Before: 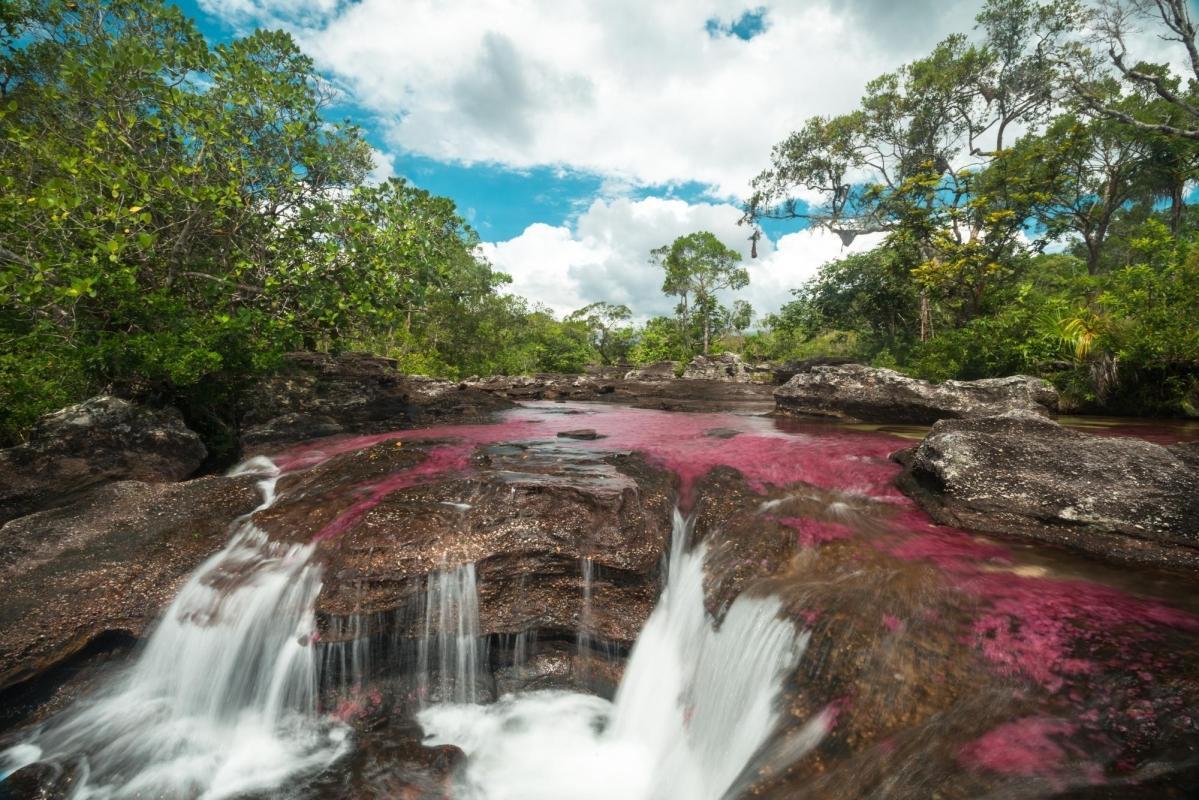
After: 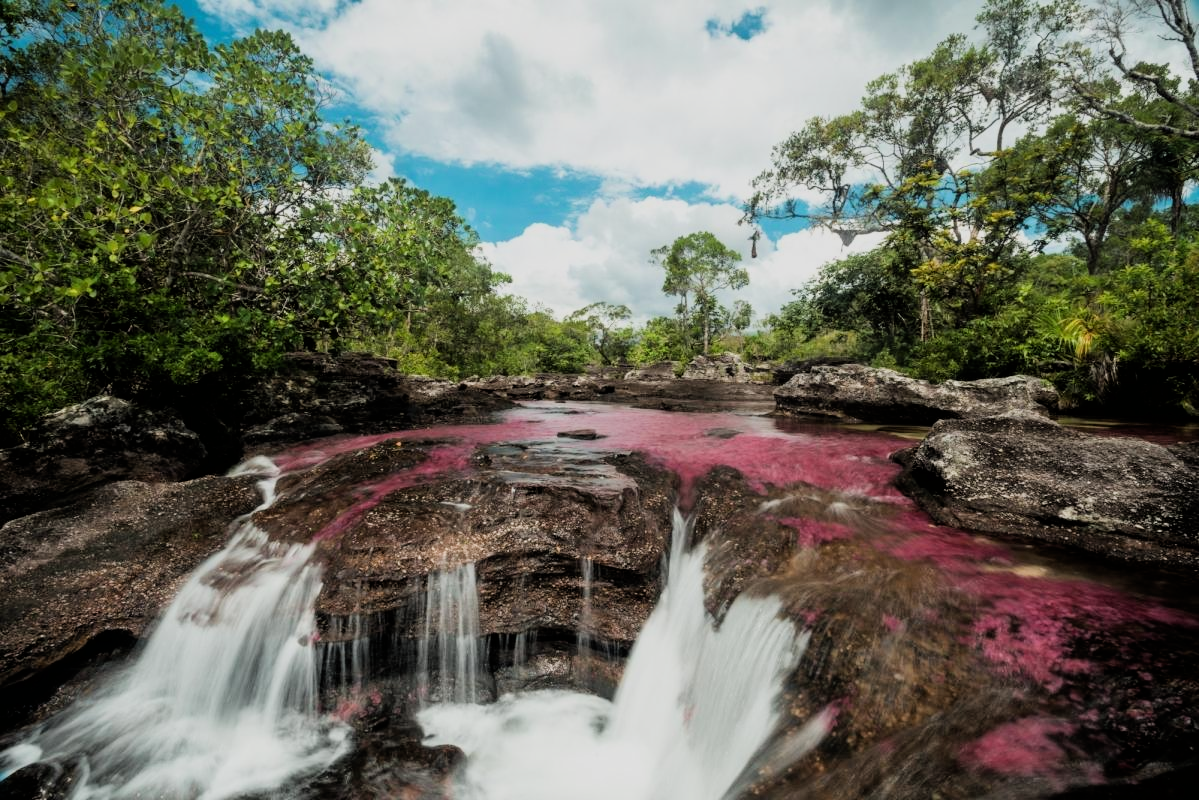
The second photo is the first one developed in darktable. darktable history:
filmic rgb: black relative exposure -5 EV, hardness 2.88, contrast 1.2
tone equalizer: on, module defaults
